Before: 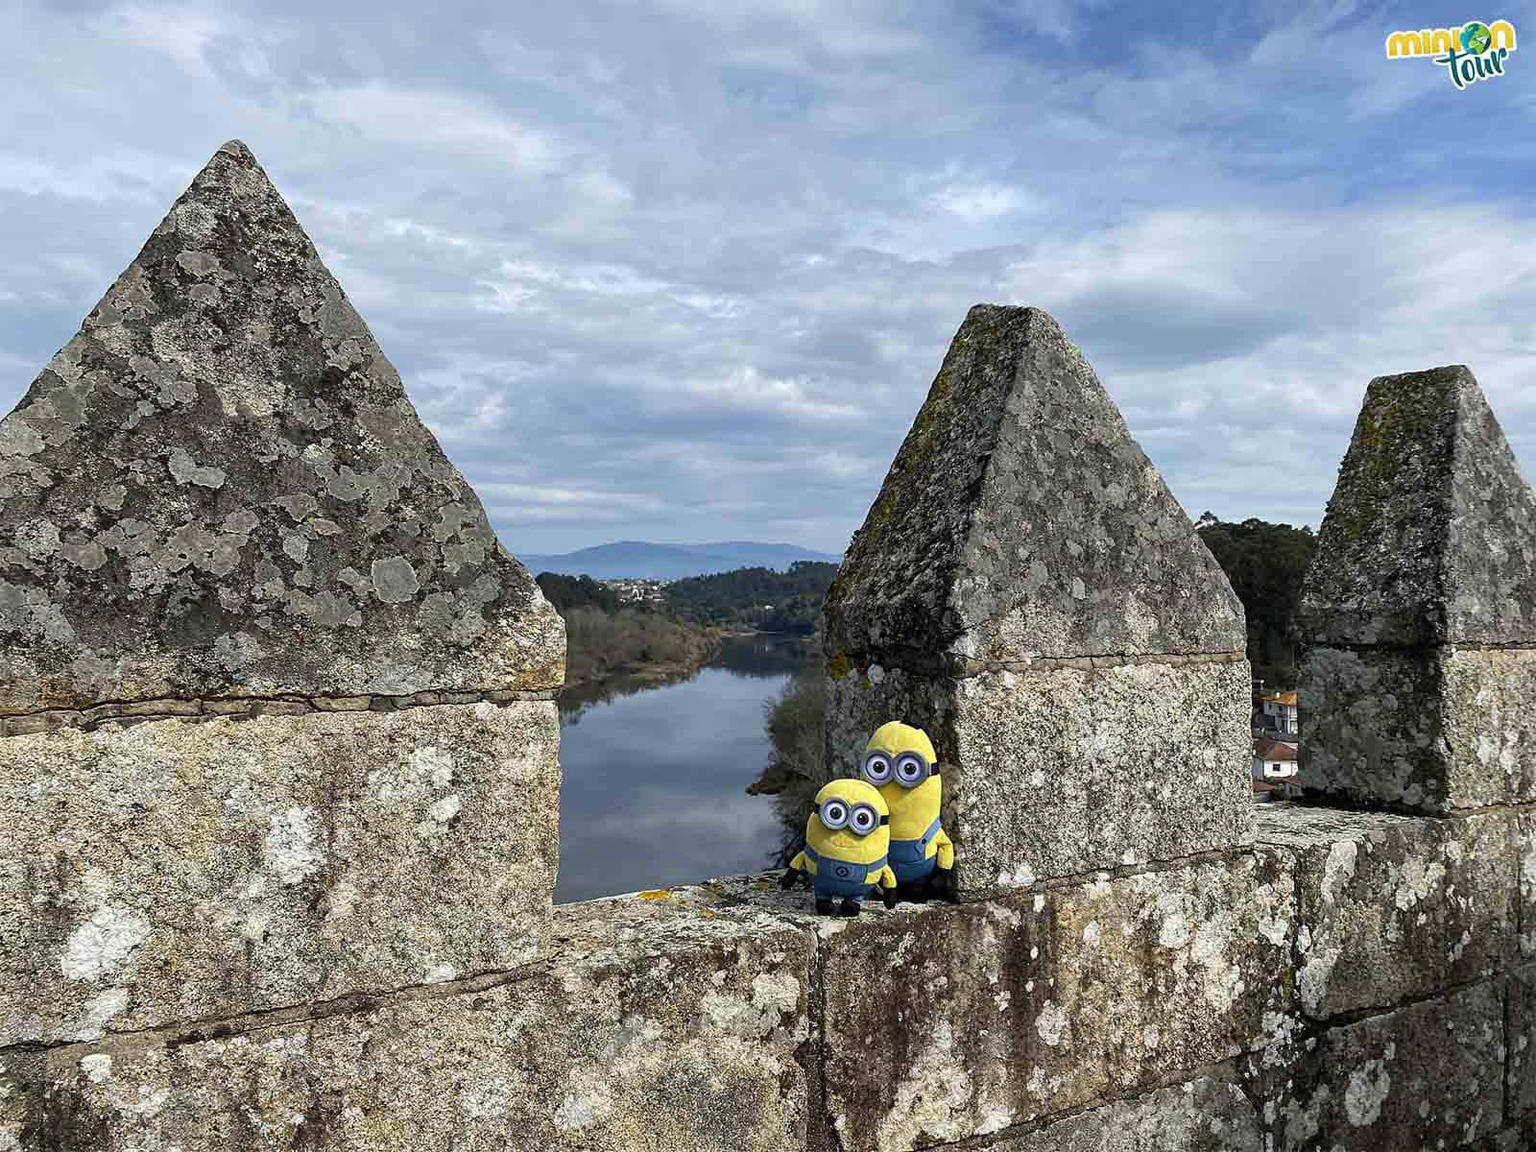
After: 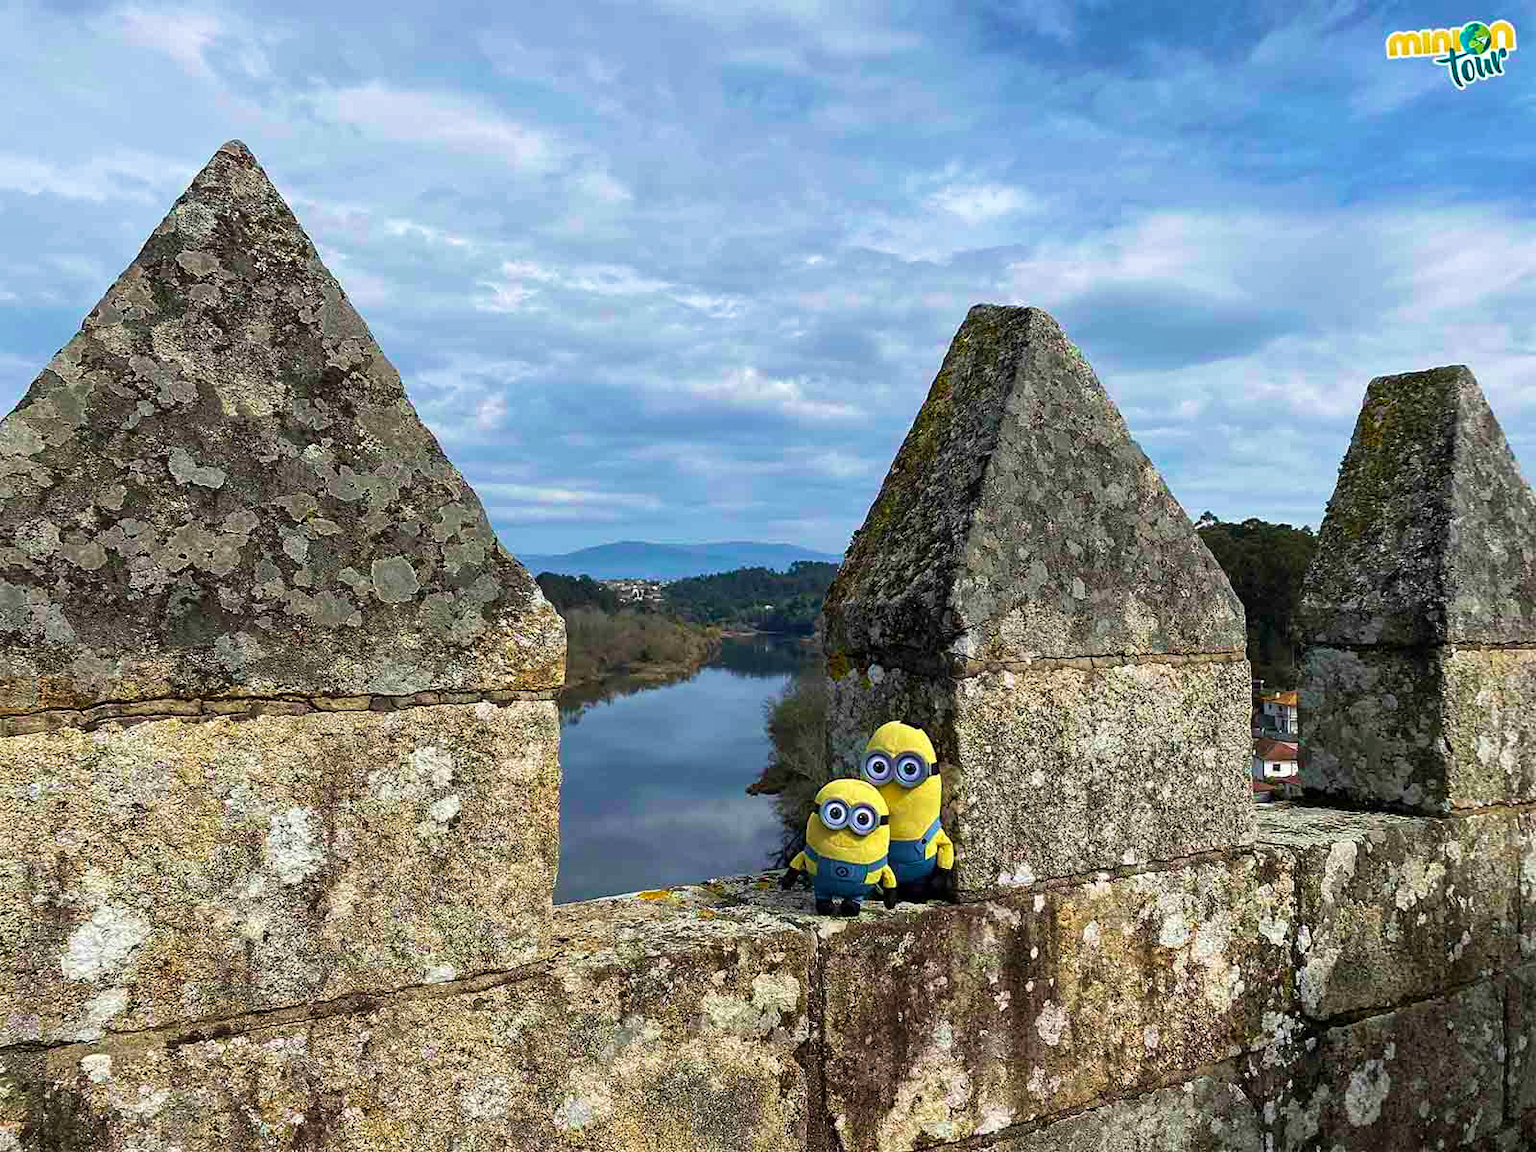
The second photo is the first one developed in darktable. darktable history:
tone equalizer: on, module defaults
velvia: strength 56%
